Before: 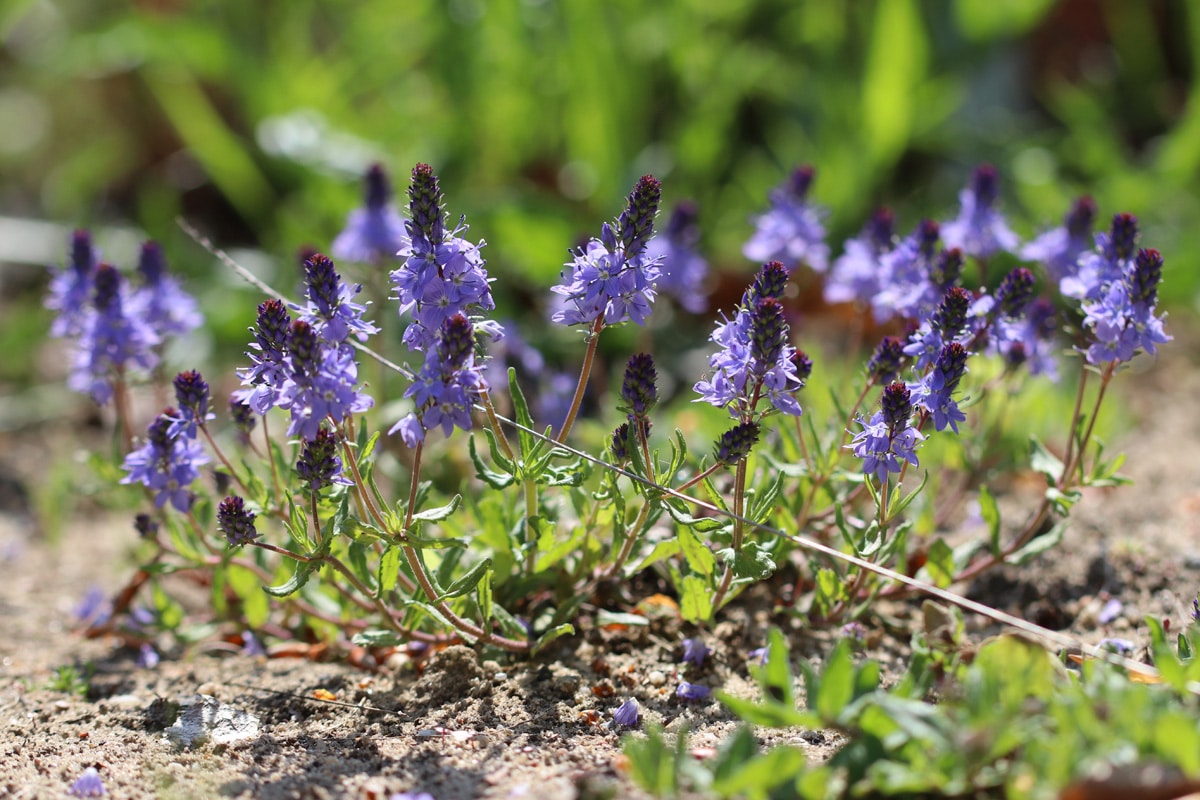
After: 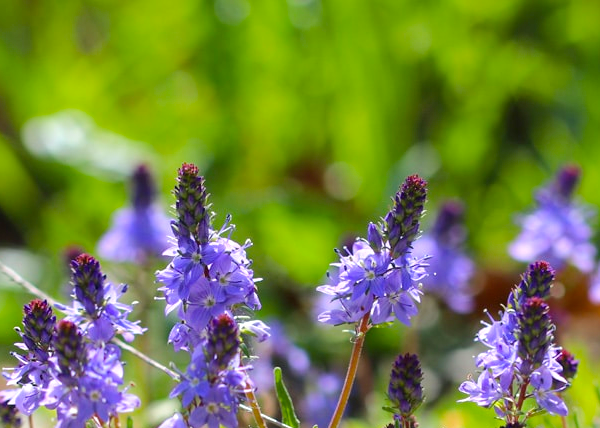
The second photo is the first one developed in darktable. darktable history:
exposure: exposure 0.3 EV, compensate highlight preservation false
crop: left 19.556%, right 30.401%, bottom 46.458%
color balance rgb: perceptual saturation grading › global saturation 25%, perceptual brilliance grading › mid-tones 10%, perceptual brilliance grading › shadows 15%, global vibrance 20%
